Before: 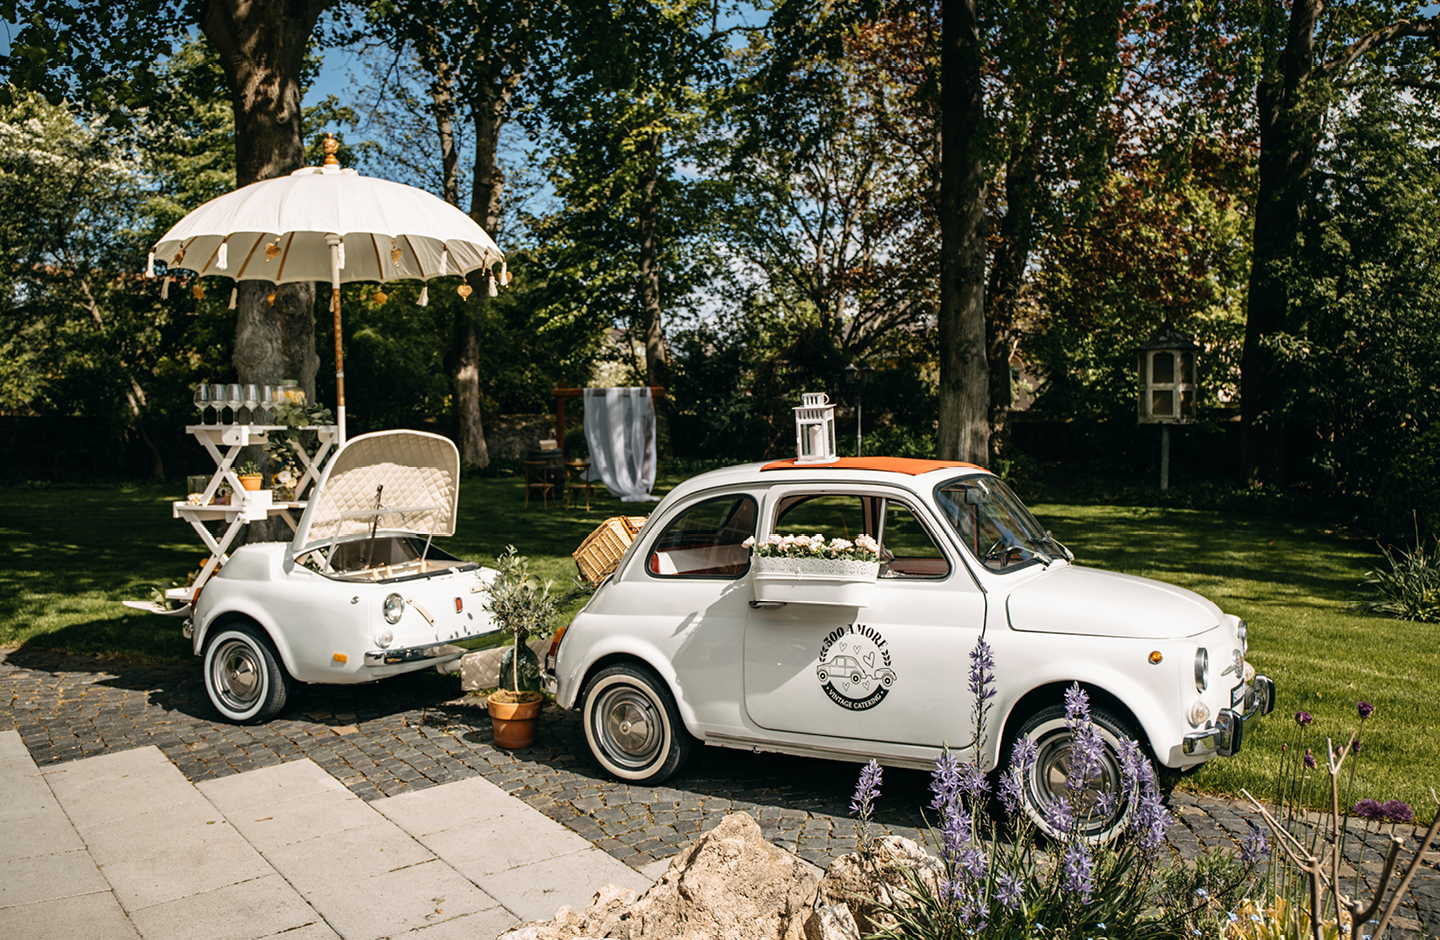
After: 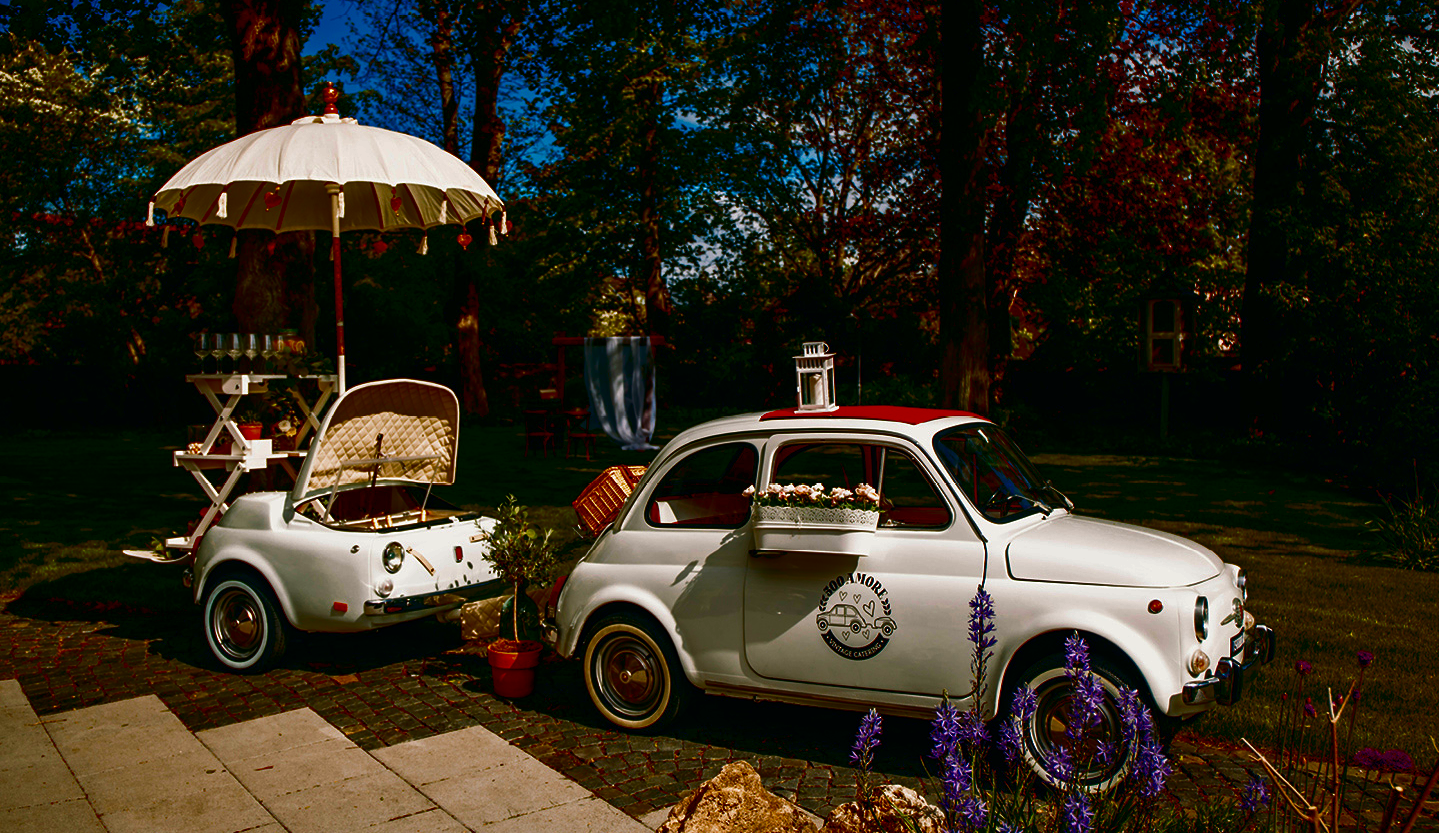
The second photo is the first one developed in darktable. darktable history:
color balance rgb: linear chroma grading › global chroma 8.29%, perceptual saturation grading › global saturation 25.66%, saturation formula JzAzBz (2021)
contrast brightness saturation: brightness -0.992, saturation 0.993
crop and rotate: top 5.506%, bottom 5.854%
